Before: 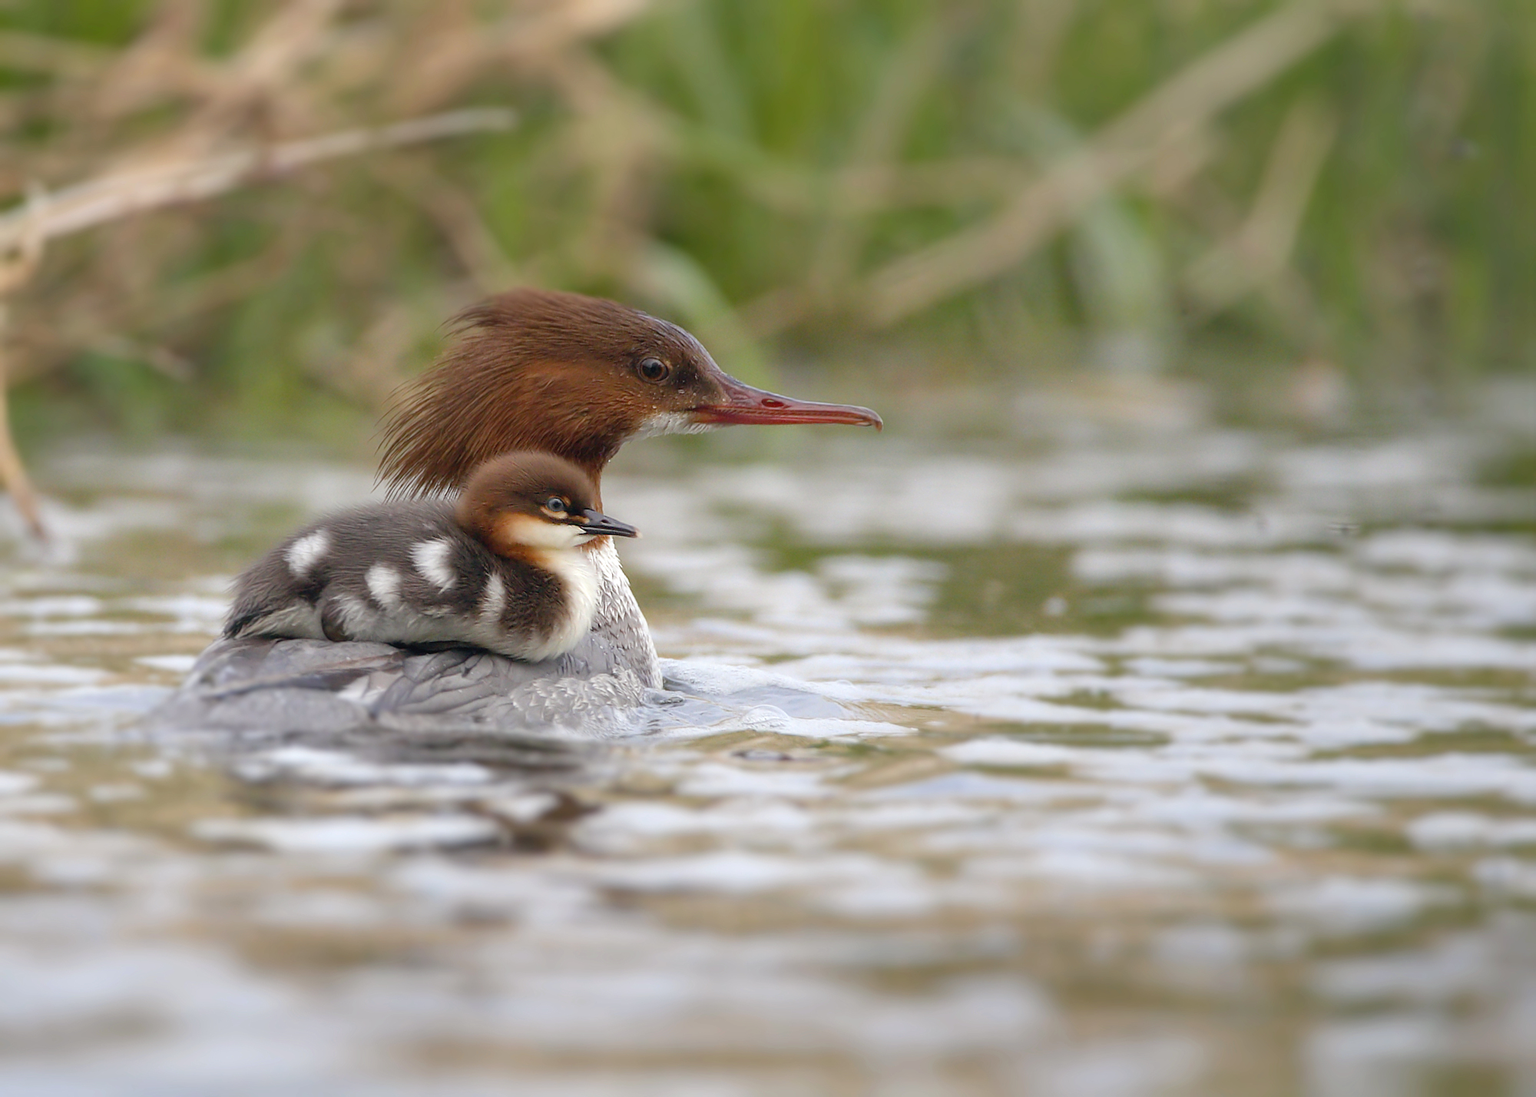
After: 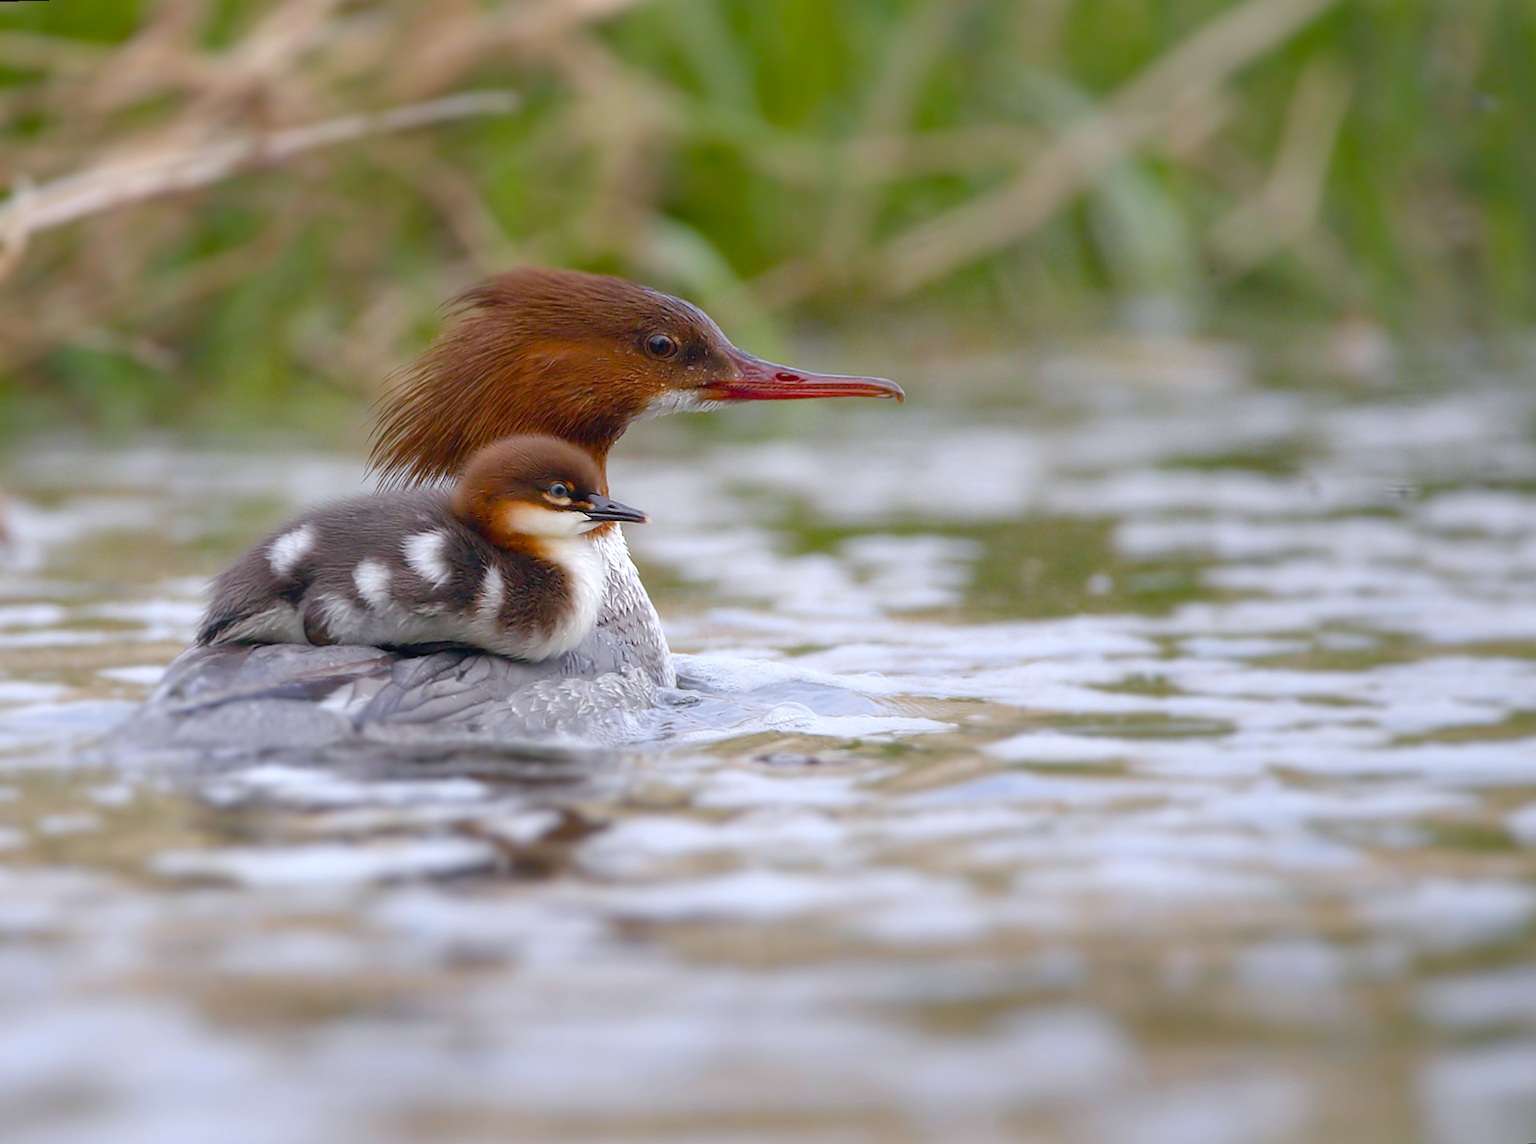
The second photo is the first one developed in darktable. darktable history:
color calibration: illuminant as shot in camera, x 0.358, y 0.373, temperature 4628.91 K
rotate and perspective: rotation -1.68°, lens shift (vertical) -0.146, crop left 0.049, crop right 0.912, crop top 0.032, crop bottom 0.96
color balance rgb: perceptual saturation grading › global saturation 20%, perceptual saturation grading › highlights -25%, perceptual saturation grading › shadows 50%
